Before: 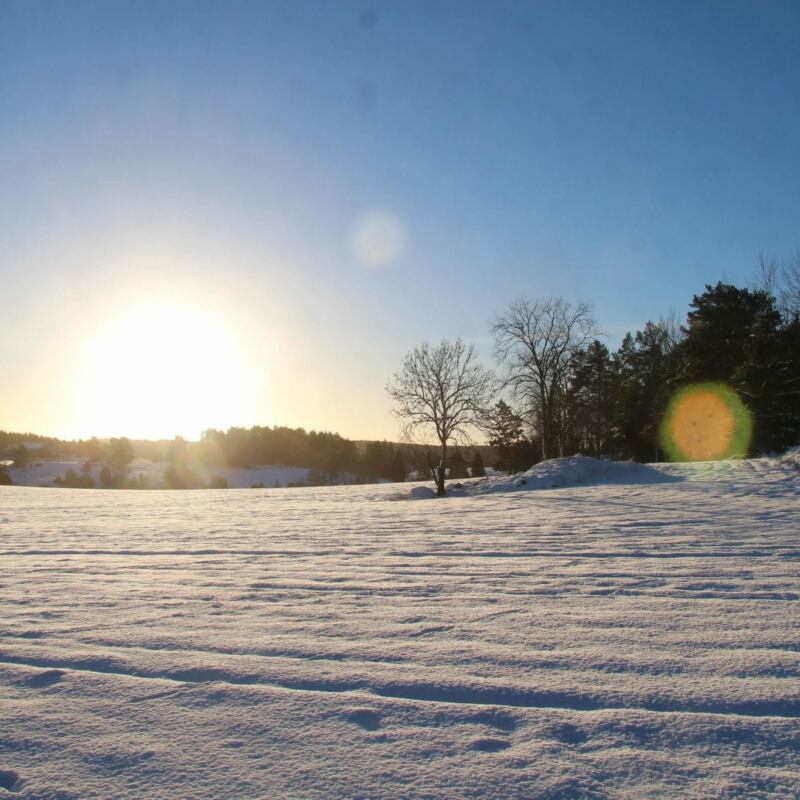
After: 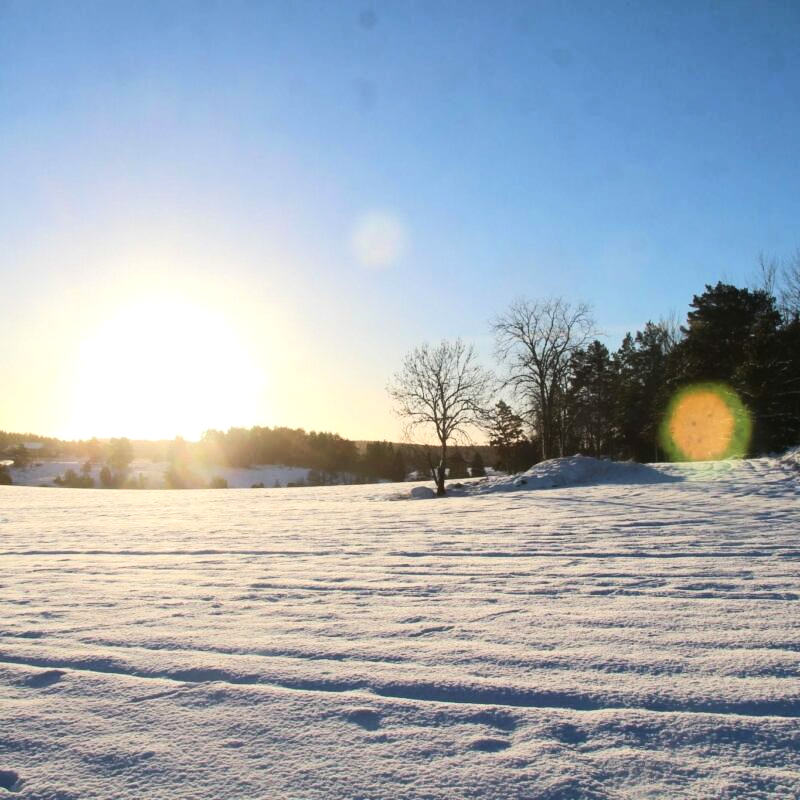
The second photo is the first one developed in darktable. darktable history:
tone equalizer: -8 EV 0.029 EV, -7 EV -0.033 EV, -6 EV 0.045 EV, -5 EV 0.033 EV, -4 EV 0.307 EV, -3 EV 0.678 EV, -2 EV 0.577 EV, -1 EV 0.186 EV, +0 EV 0.024 EV, edges refinement/feathering 500, mask exposure compensation -1.57 EV, preserve details no
